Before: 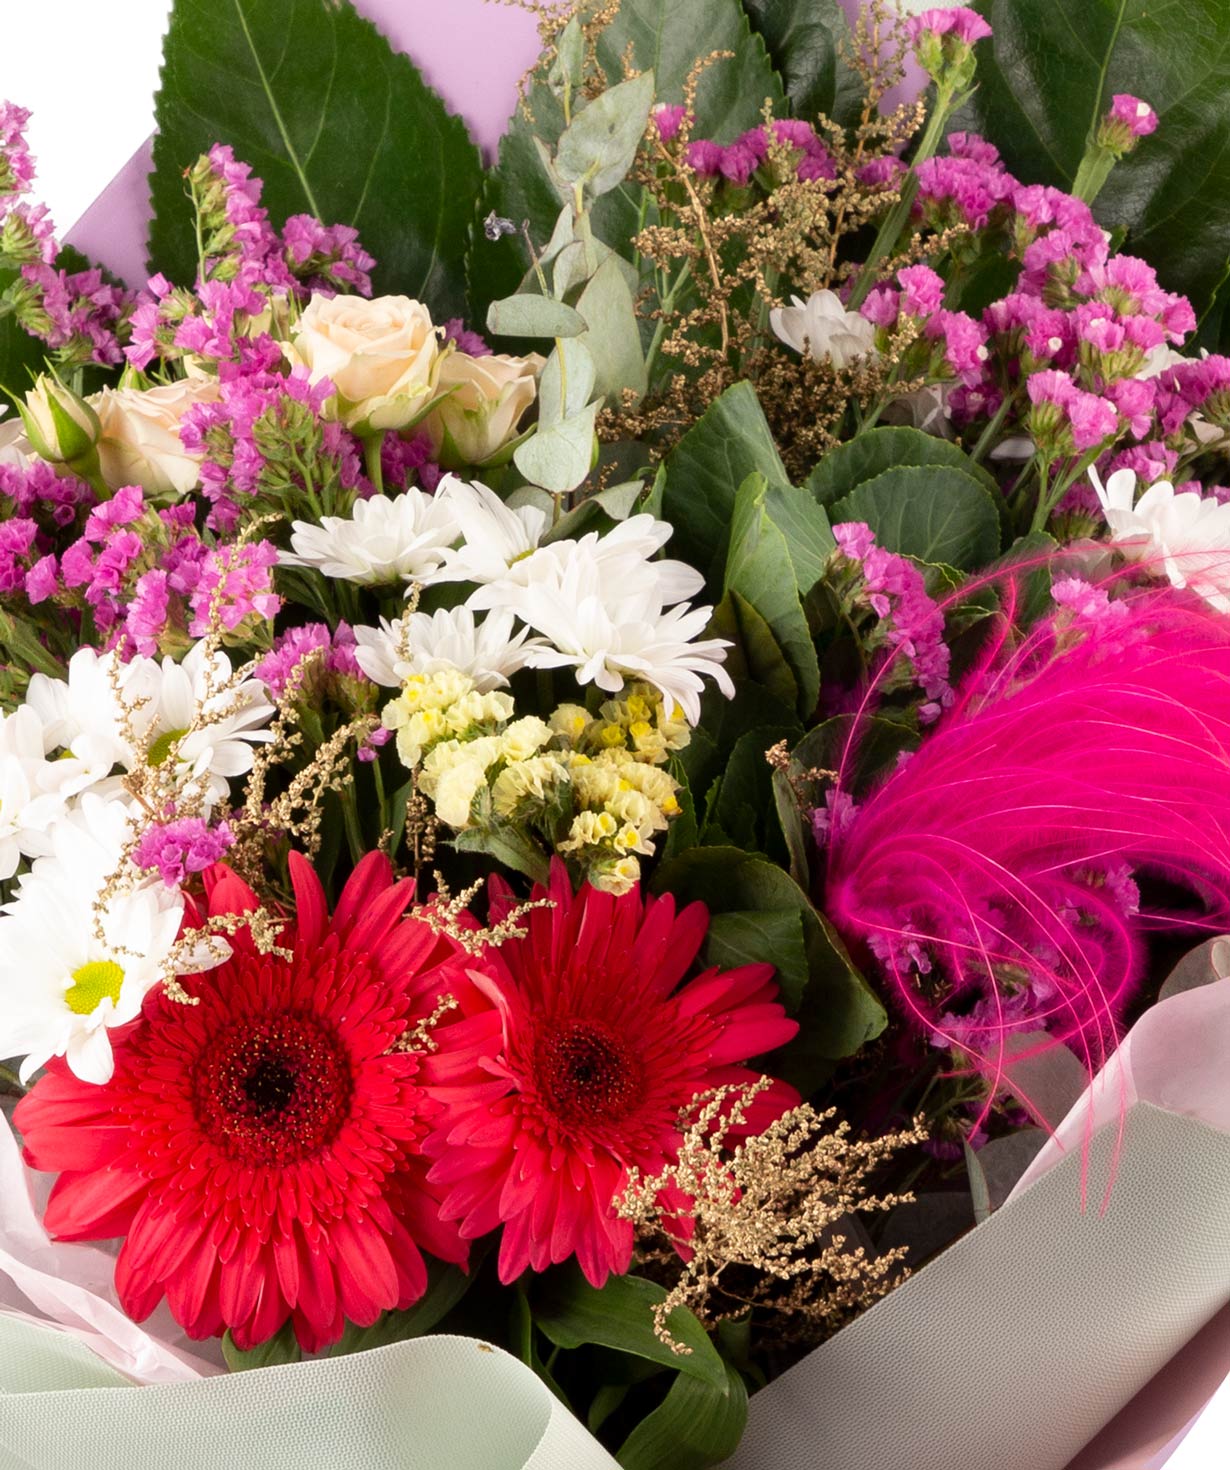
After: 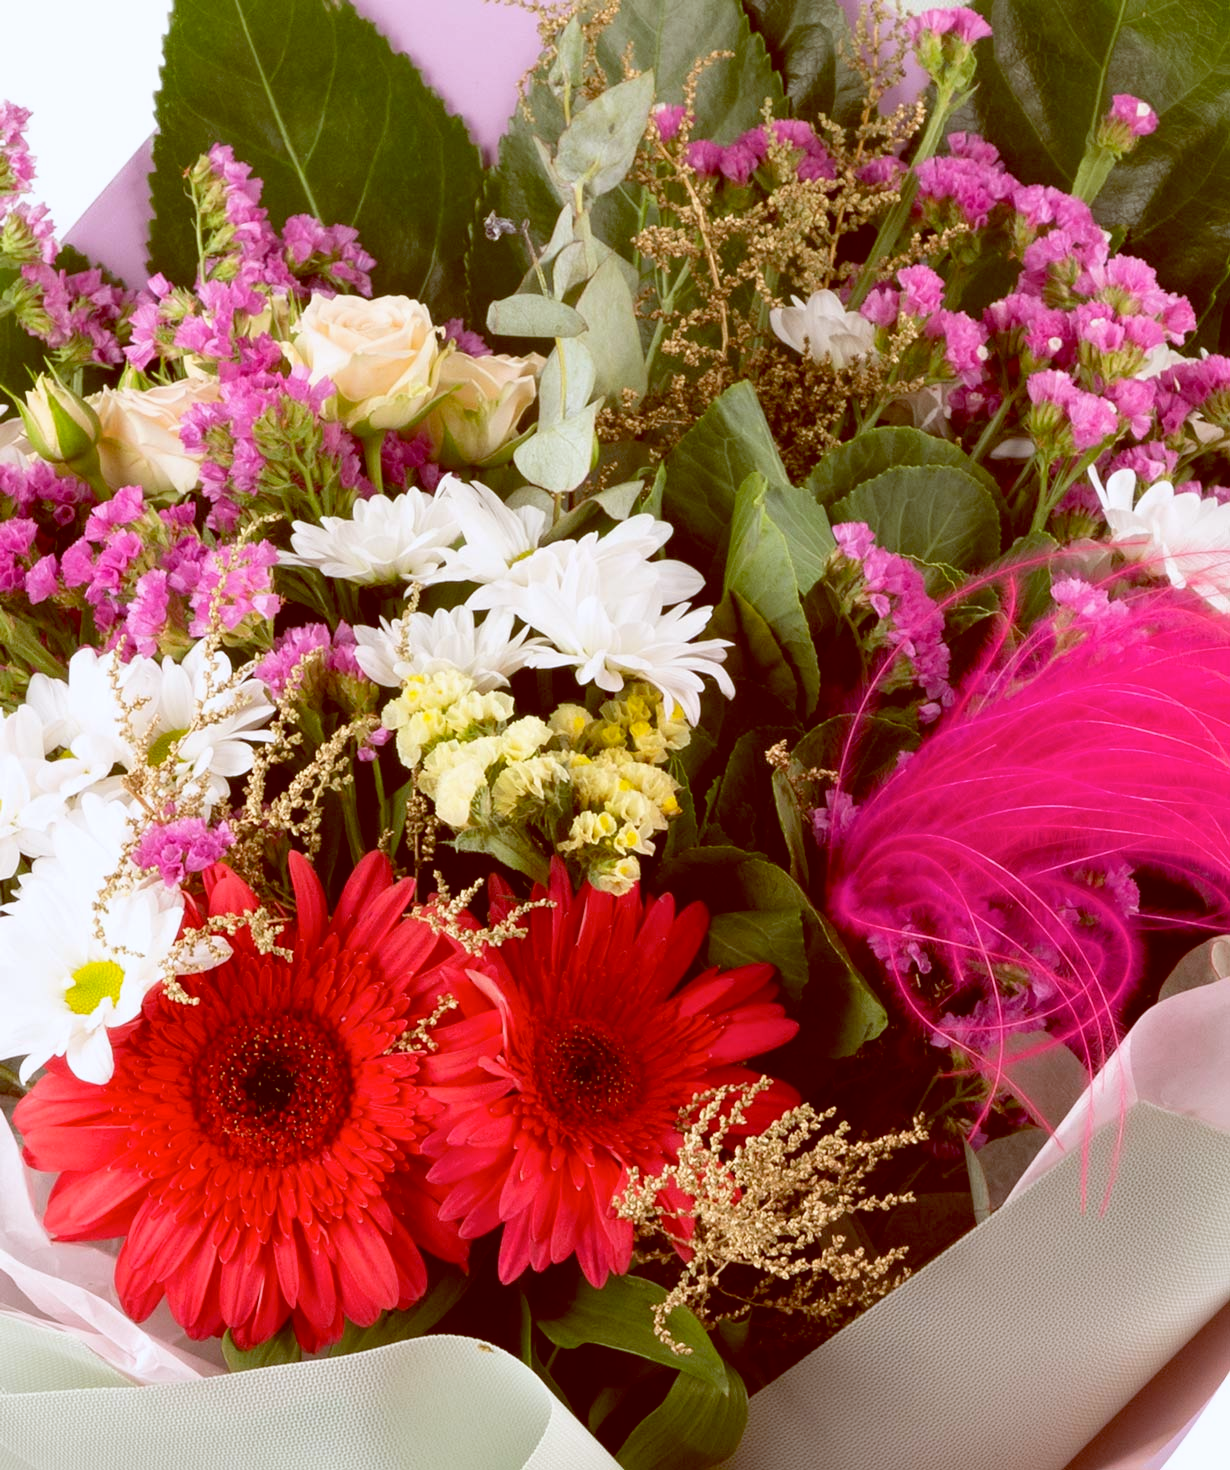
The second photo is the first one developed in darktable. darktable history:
color balance: lift [1, 1.011, 0.999, 0.989], gamma [1.109, 1.045, 1.039, 0.955], gain [0.917, 0.936, 0.952, 1.064], contrast 2.32%, contrast fulcrum 19%, output saturation 101%
tone equalizer: on, module defaults
